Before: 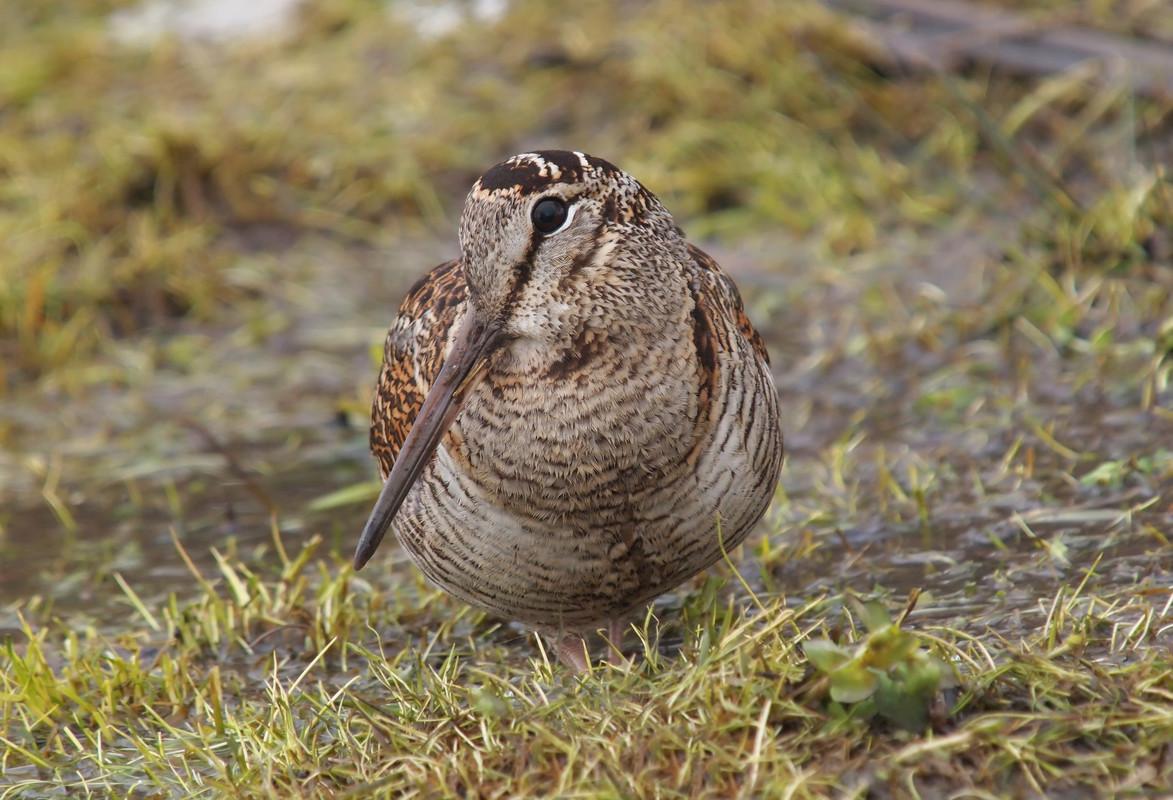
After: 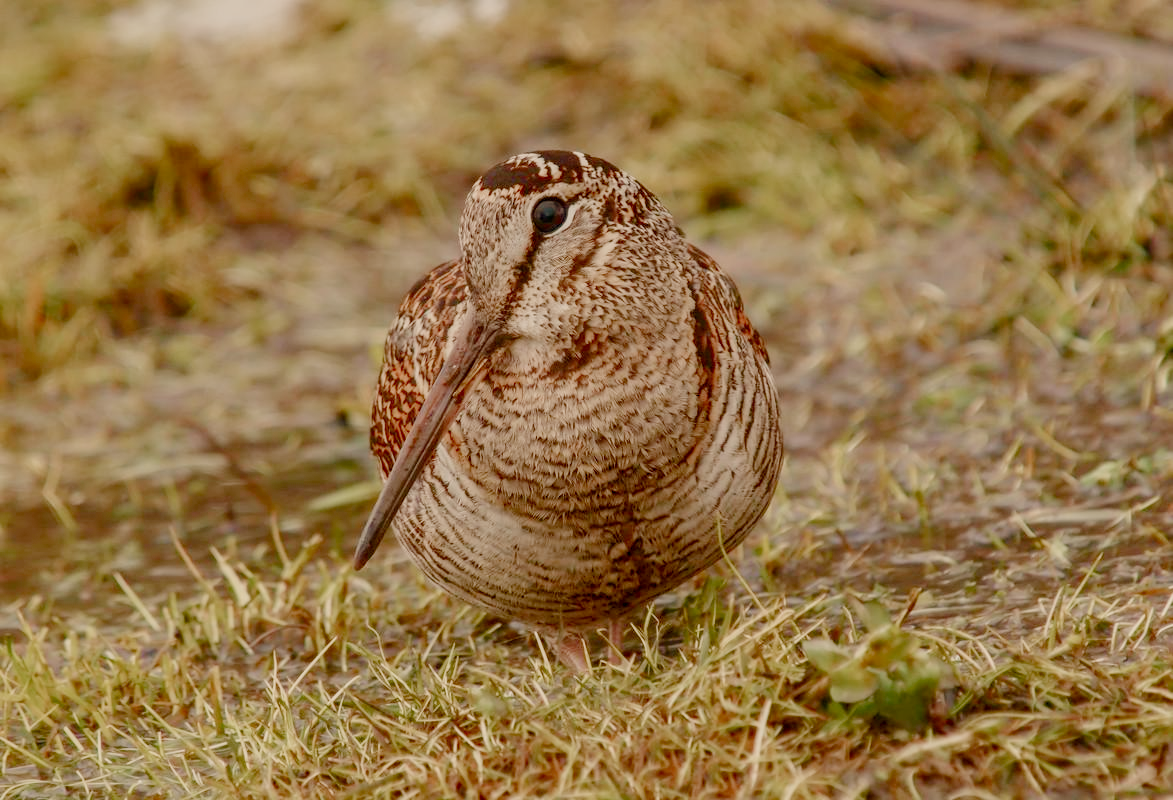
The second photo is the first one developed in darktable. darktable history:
color balance rgb: shadows lift › chroma 1%, shadows lift › hue 113°, highlights gain › chroma 0.2%, highlights gain › hue 333°, perceptual saturation grading › global saturation 20%, perceptual saturation grading › highlights -50%, perceptual saturation grading › shadows 25%, contrast -10%
filmic rgb: middle gray luminance 30%, black relative exposure -9 EV, white relative exposure 7 EV, threshold 6 EV, target black luminance 0%, hardness 2.94, latitude 2.04%, contrast 0.963, highlights saturation mix 5%, shadows ↔ highlights balance 12.16%, add noise in highlights 0, preserve chrominance no, color science v3 (2019), use custom middle-gray values true, iterations of high-quality reconstruction 0, contrast in highlights soft, enable highlight reconstruction true
color zones: curves: ch0 [(0, 0.425) (0.143, 0.422) (0.286, 0.42) (0.429, 0.419) (0.571, 0.419) (0.714, 0.42) (0.857, 0.422) (1, 0.425)]; ch1 [(0, 0.666) (0.143, 0.669) (0.286, 0.671) (0.429, 0.67) (0.571, 0.67) (0.714, 0.67) (0.857, 0.67) (1, 0.666)]
exposure: exposure 1.2 EV, compensate highlight preservation false
local contrast: on, module defaults
white balance: red 1.138, green 0.996, blue 0.812
